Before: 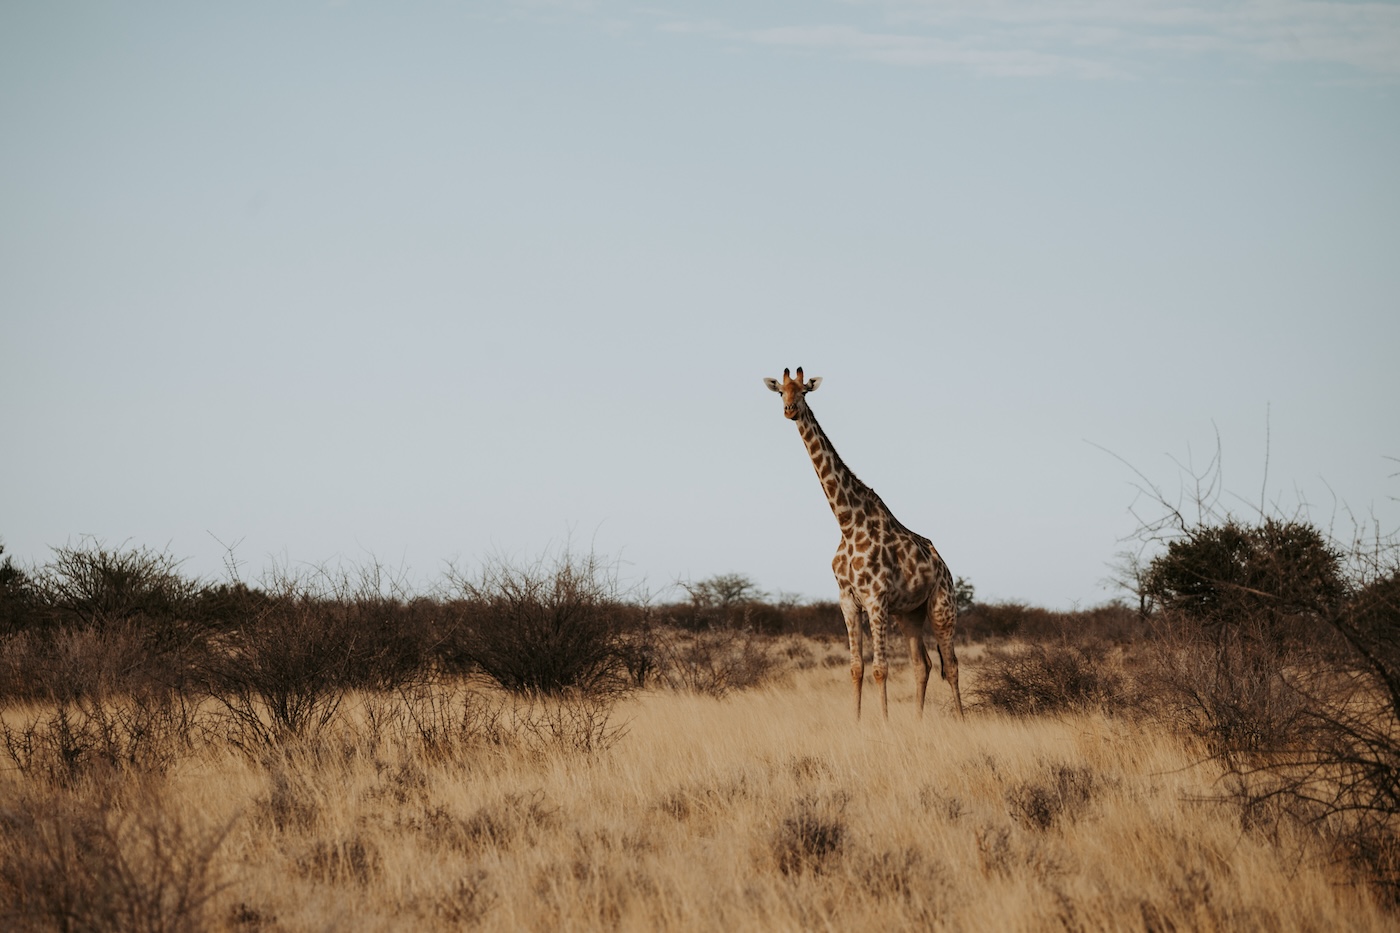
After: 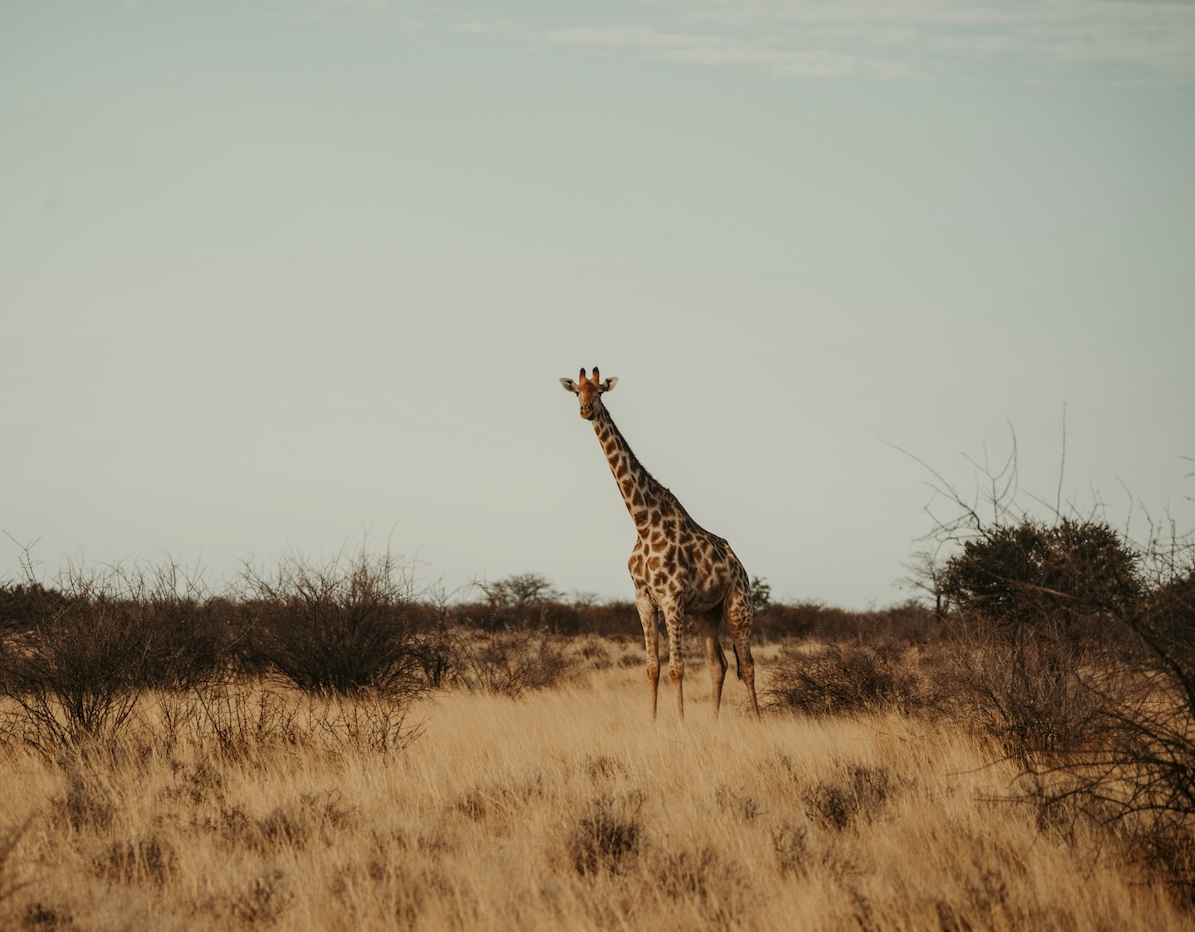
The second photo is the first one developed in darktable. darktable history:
crop and rotate: left 14.584%
local contrast: detail 110%
contrast brightness saturation: contrast 0.03, brightness -0.04
white balance: red 1.029, blue 0.92
